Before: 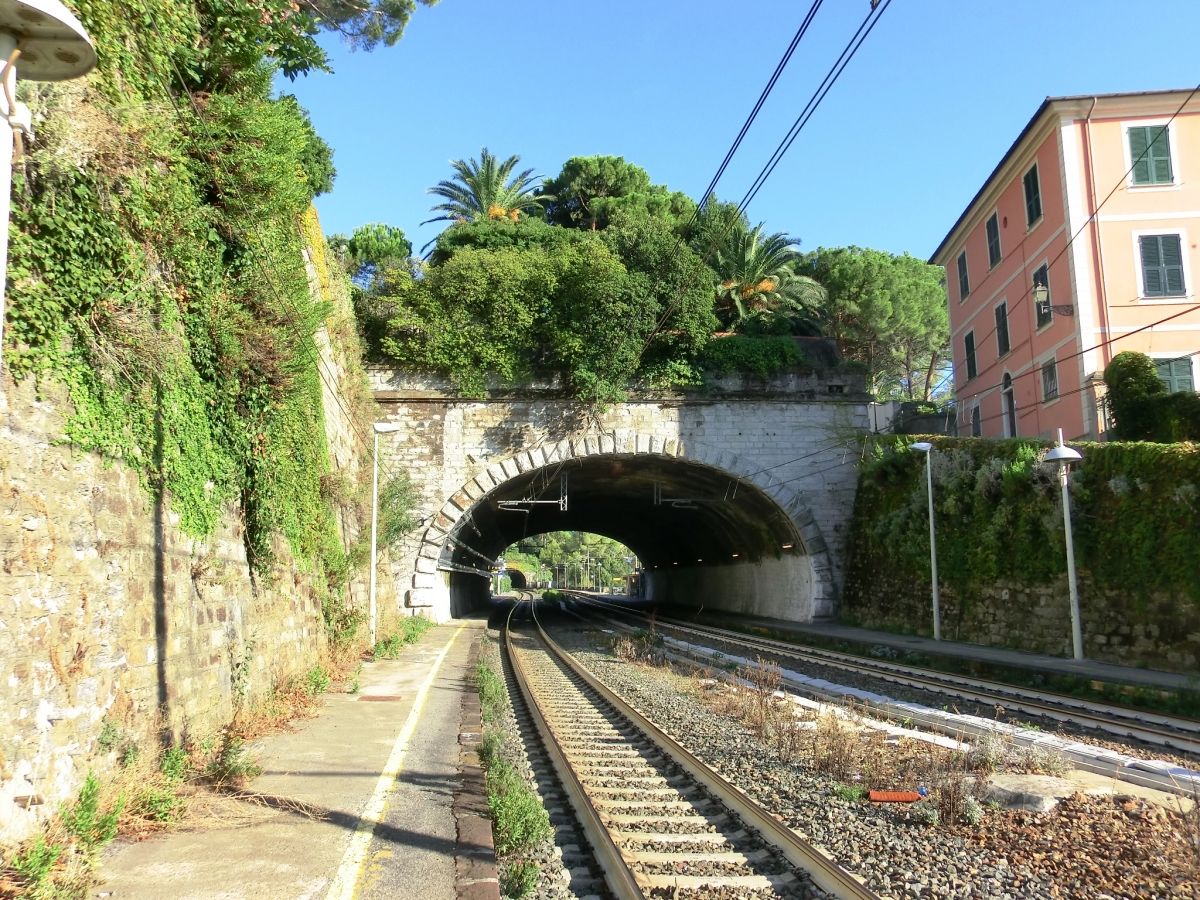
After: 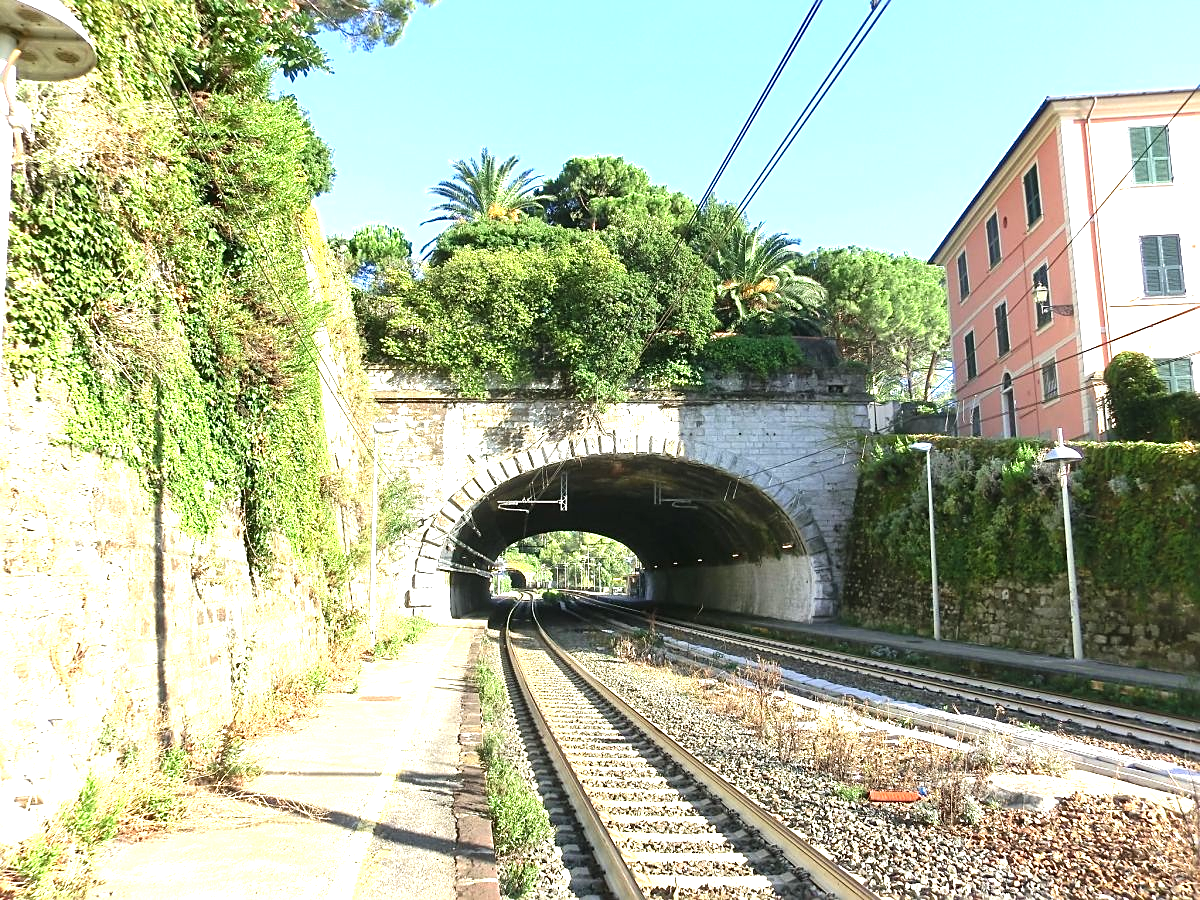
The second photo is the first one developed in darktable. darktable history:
exposure: black level correction -0.002, exposure 1.115 EV, compensate highlight preservation false
sharpen: on, module defaults
